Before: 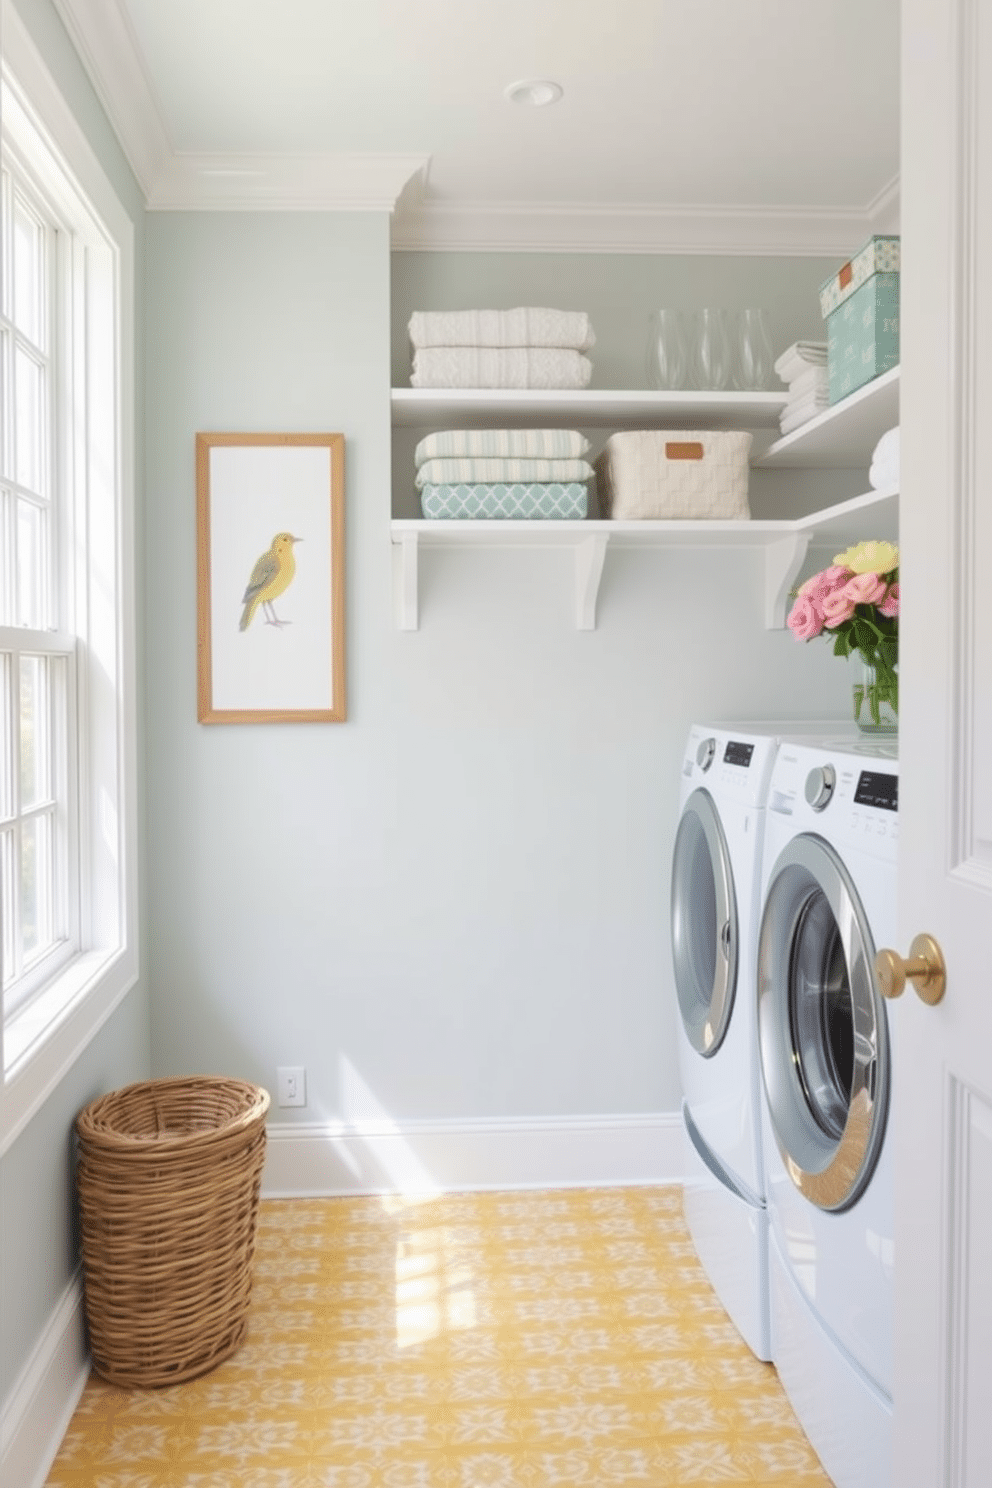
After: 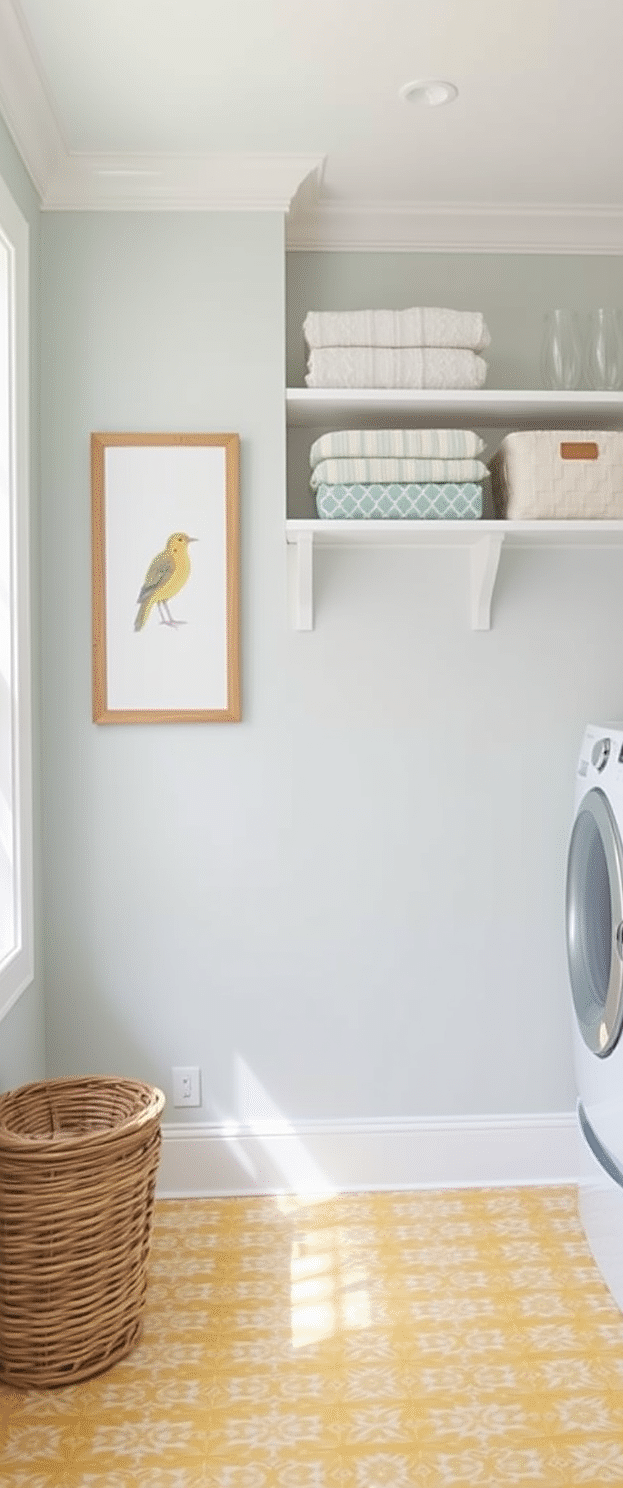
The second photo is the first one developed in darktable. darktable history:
crop: left 10.644%, right 26.528%
sharpen: on, module defaults
